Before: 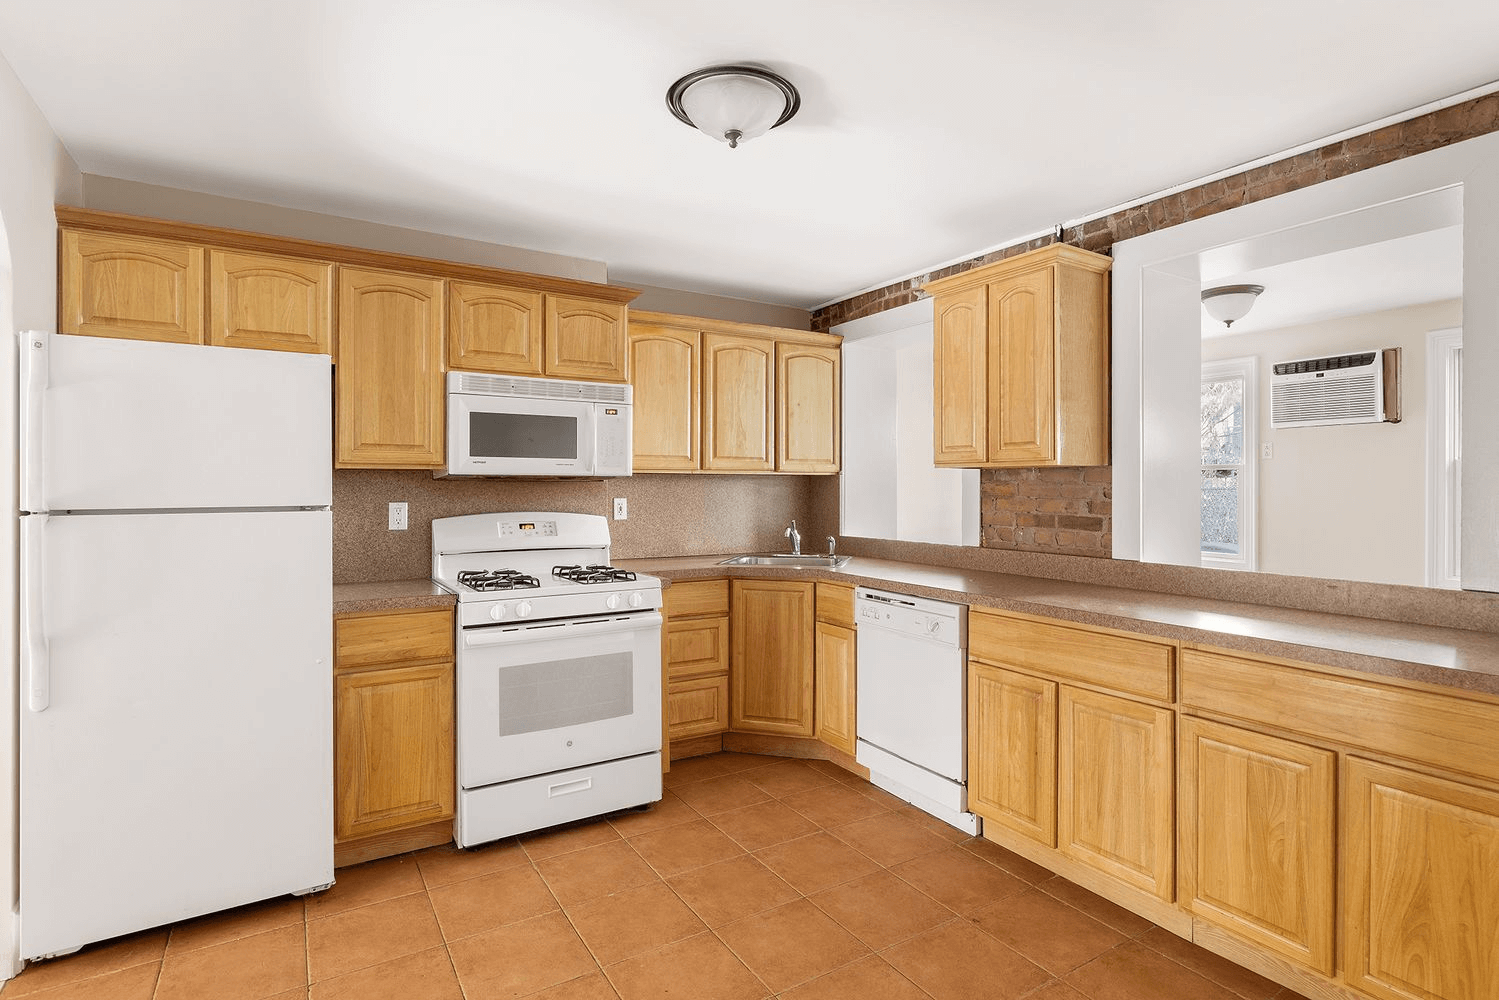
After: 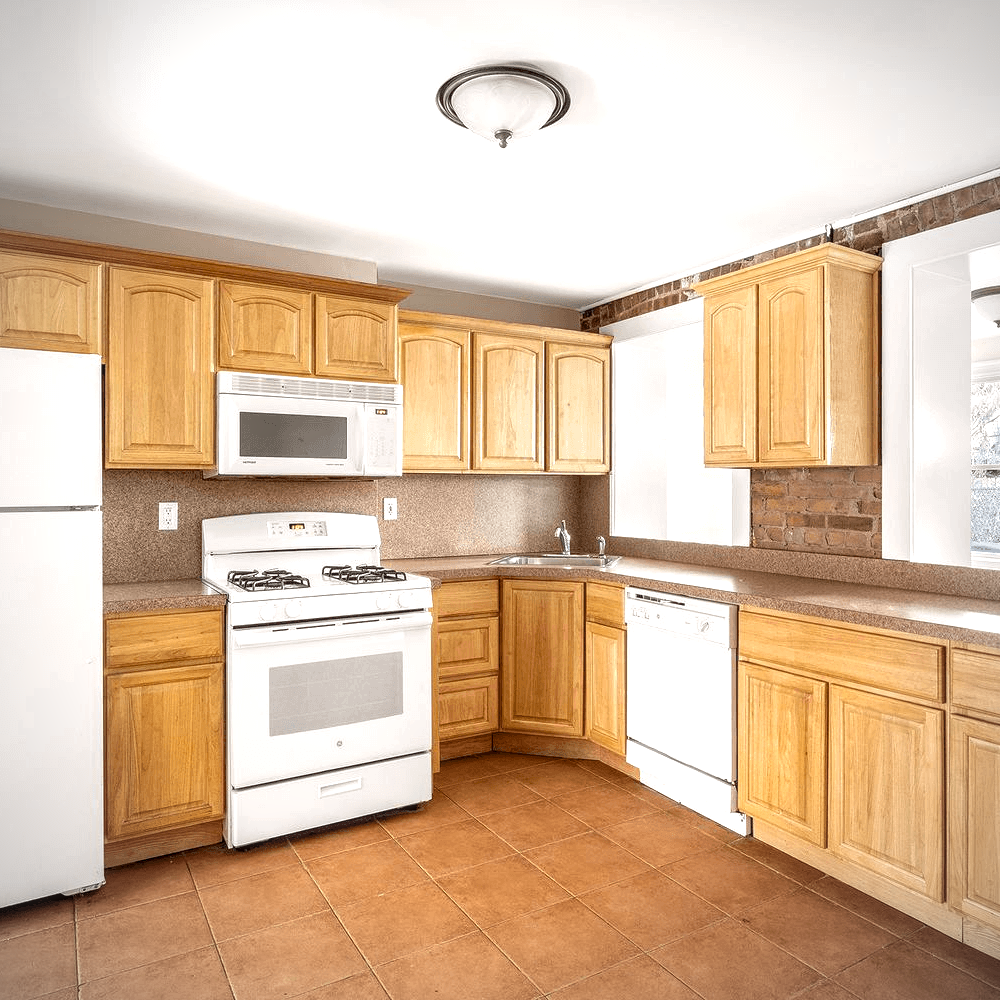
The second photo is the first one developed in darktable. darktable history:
vignetting: fall-off radius 61.13%
local contrast: detail 130%
crop: left 15.396%, right 17.866%
exposure: exposure 0.6 EV, compensate highlight preservation false
